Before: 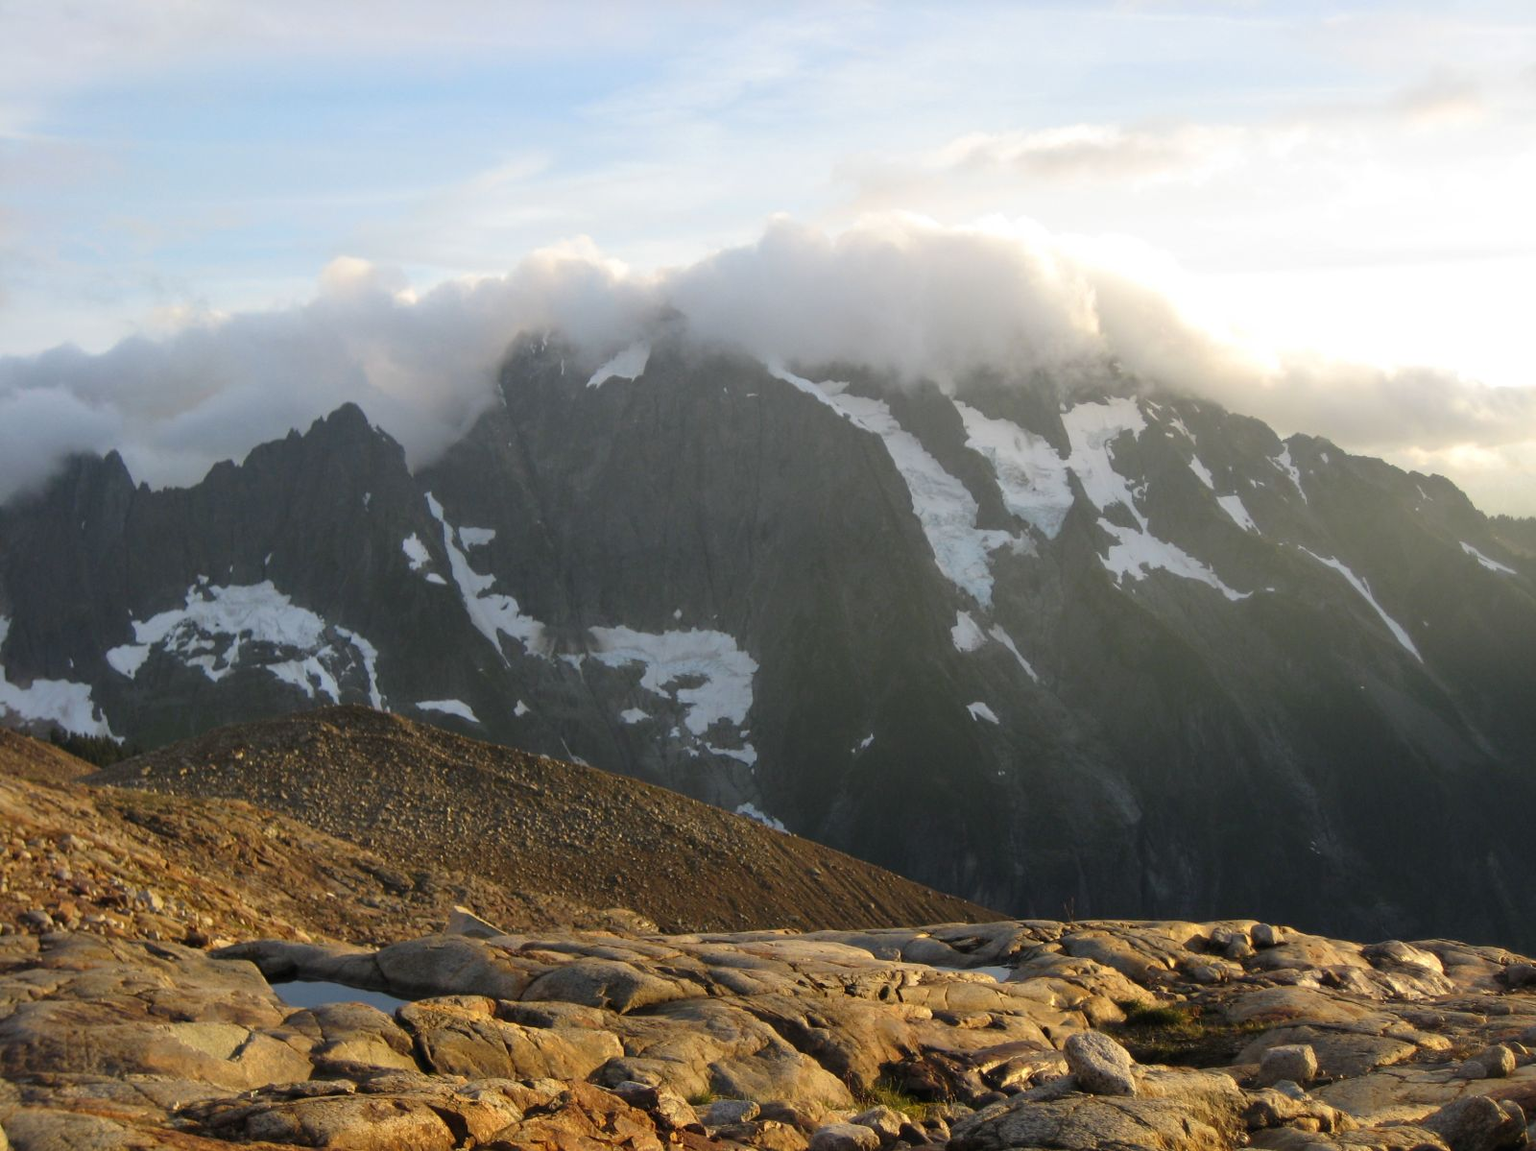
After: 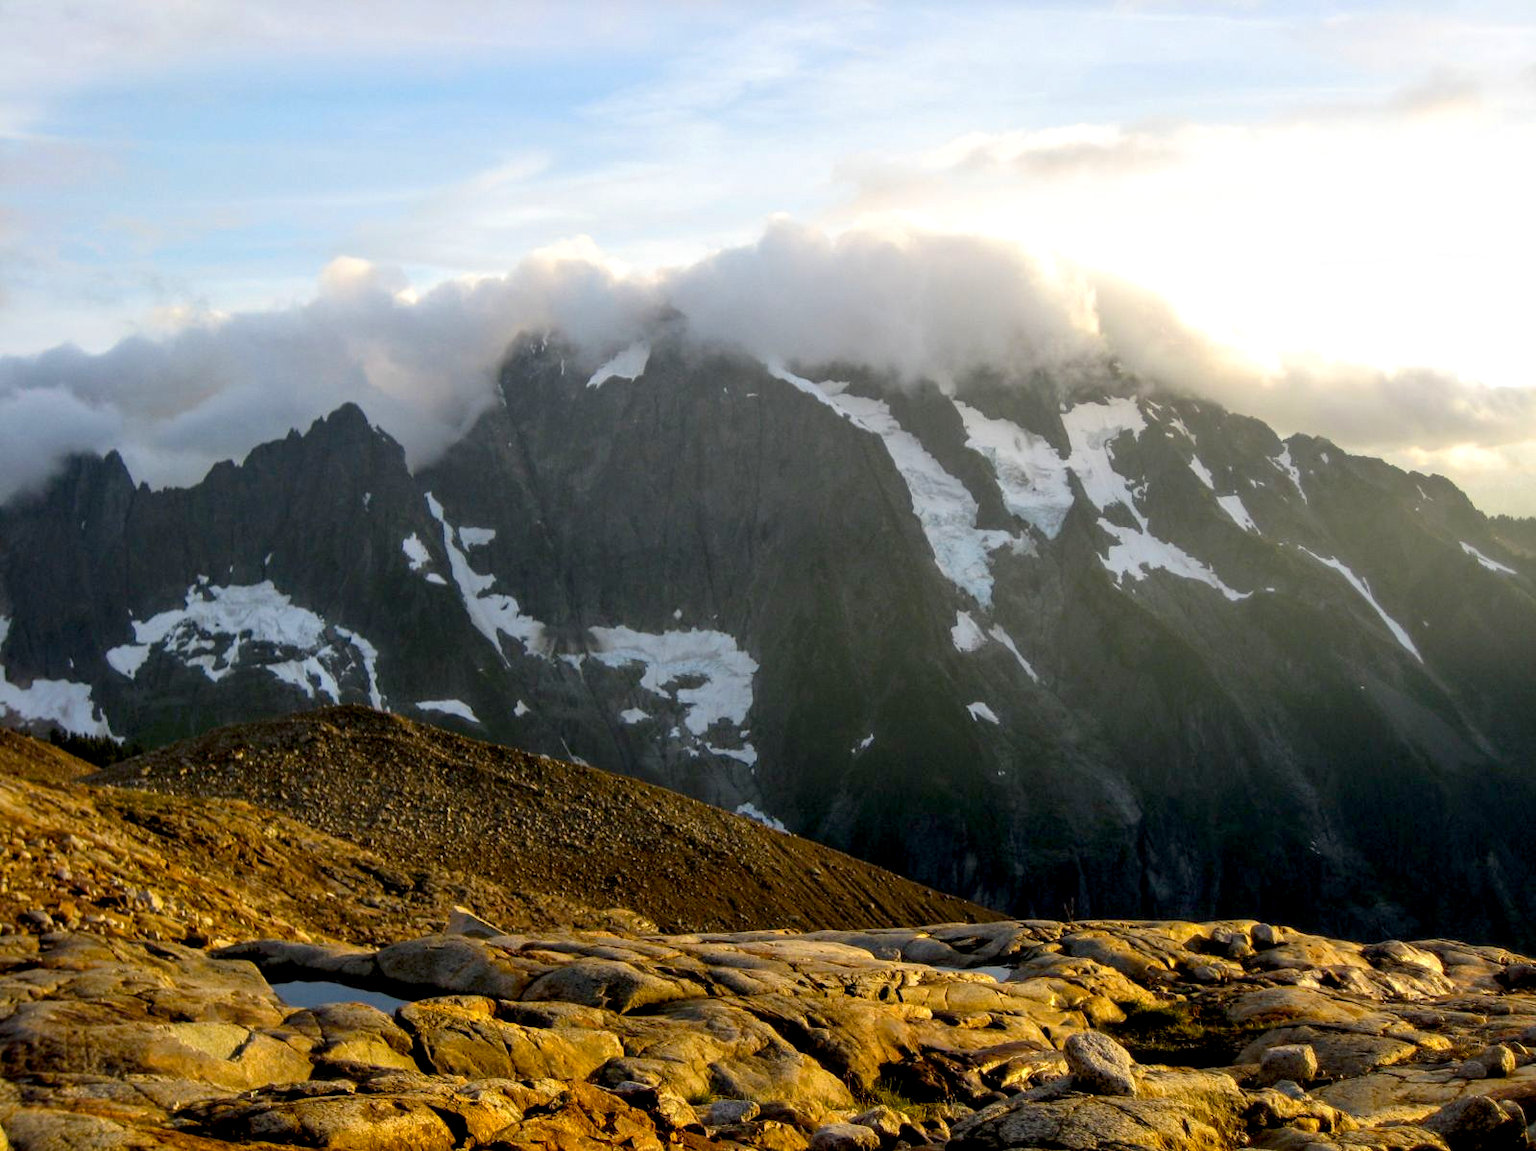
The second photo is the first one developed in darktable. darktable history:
local contrast: detail 130%
exposure: black level correction 0.016, exposure -0.006 EV, compensate highlight preservation false
color balance rgb: perceptual saturation grading › global saturation 30.016%, contrast 4.51%
contrast brightness saturation: contrast 0.071
